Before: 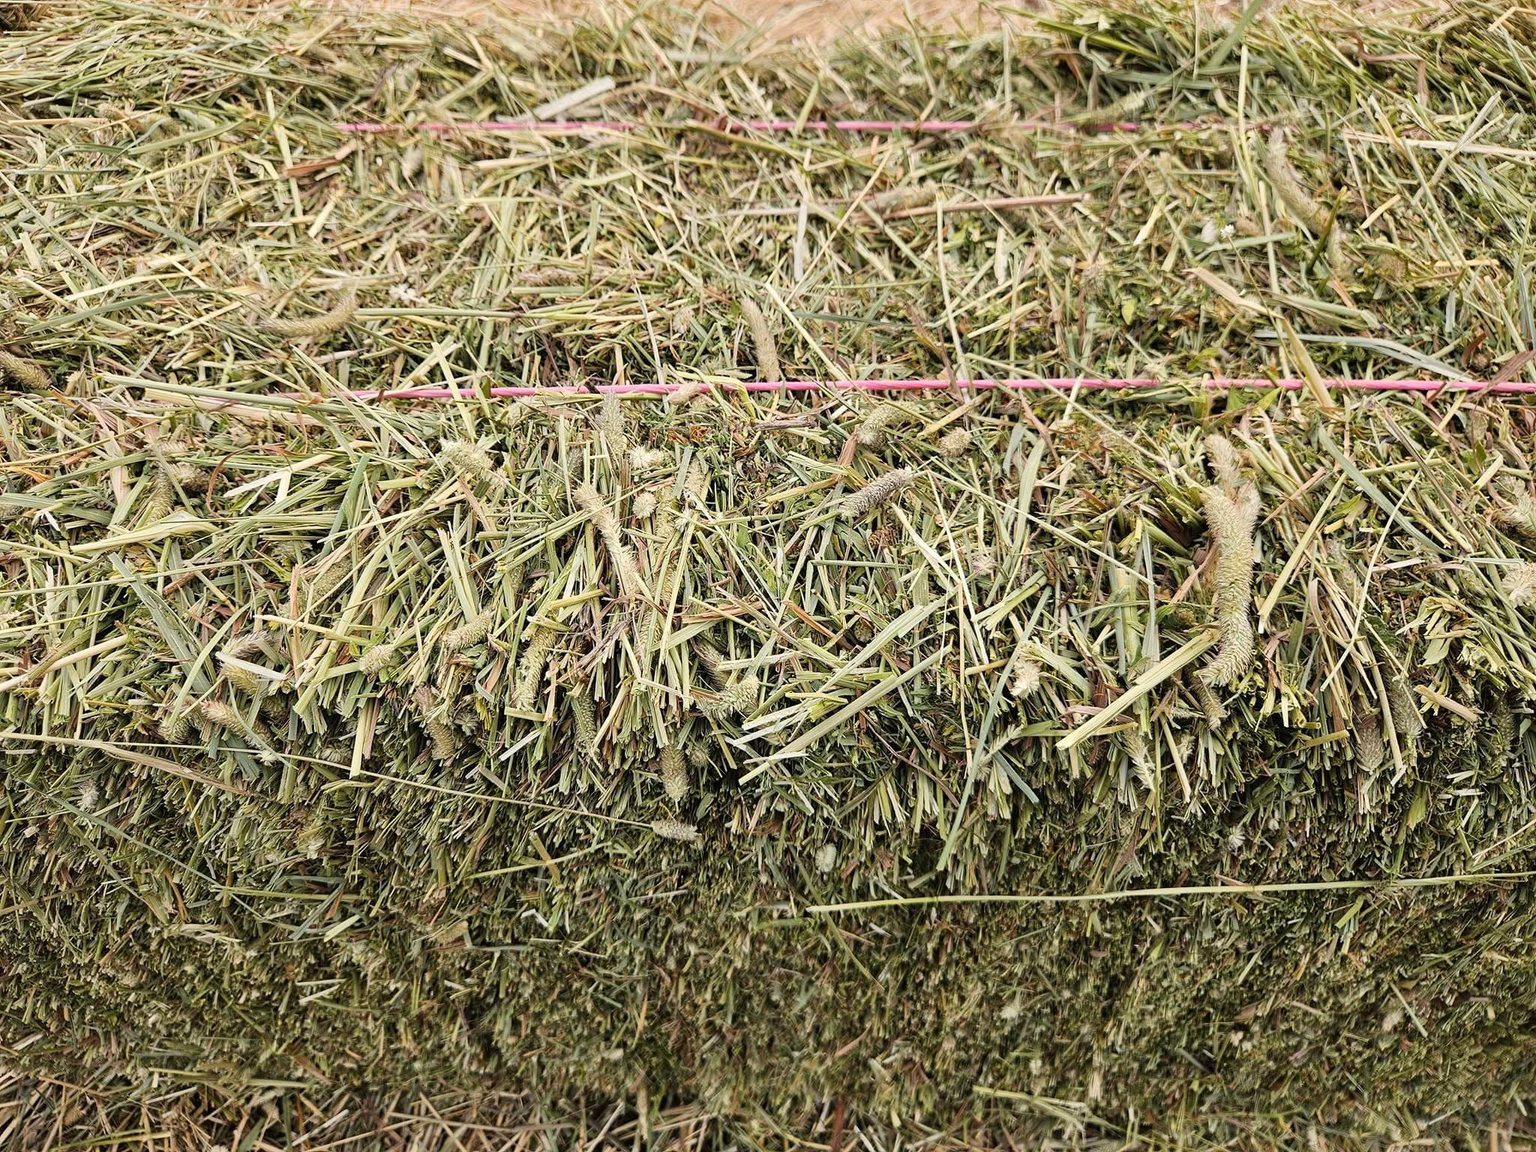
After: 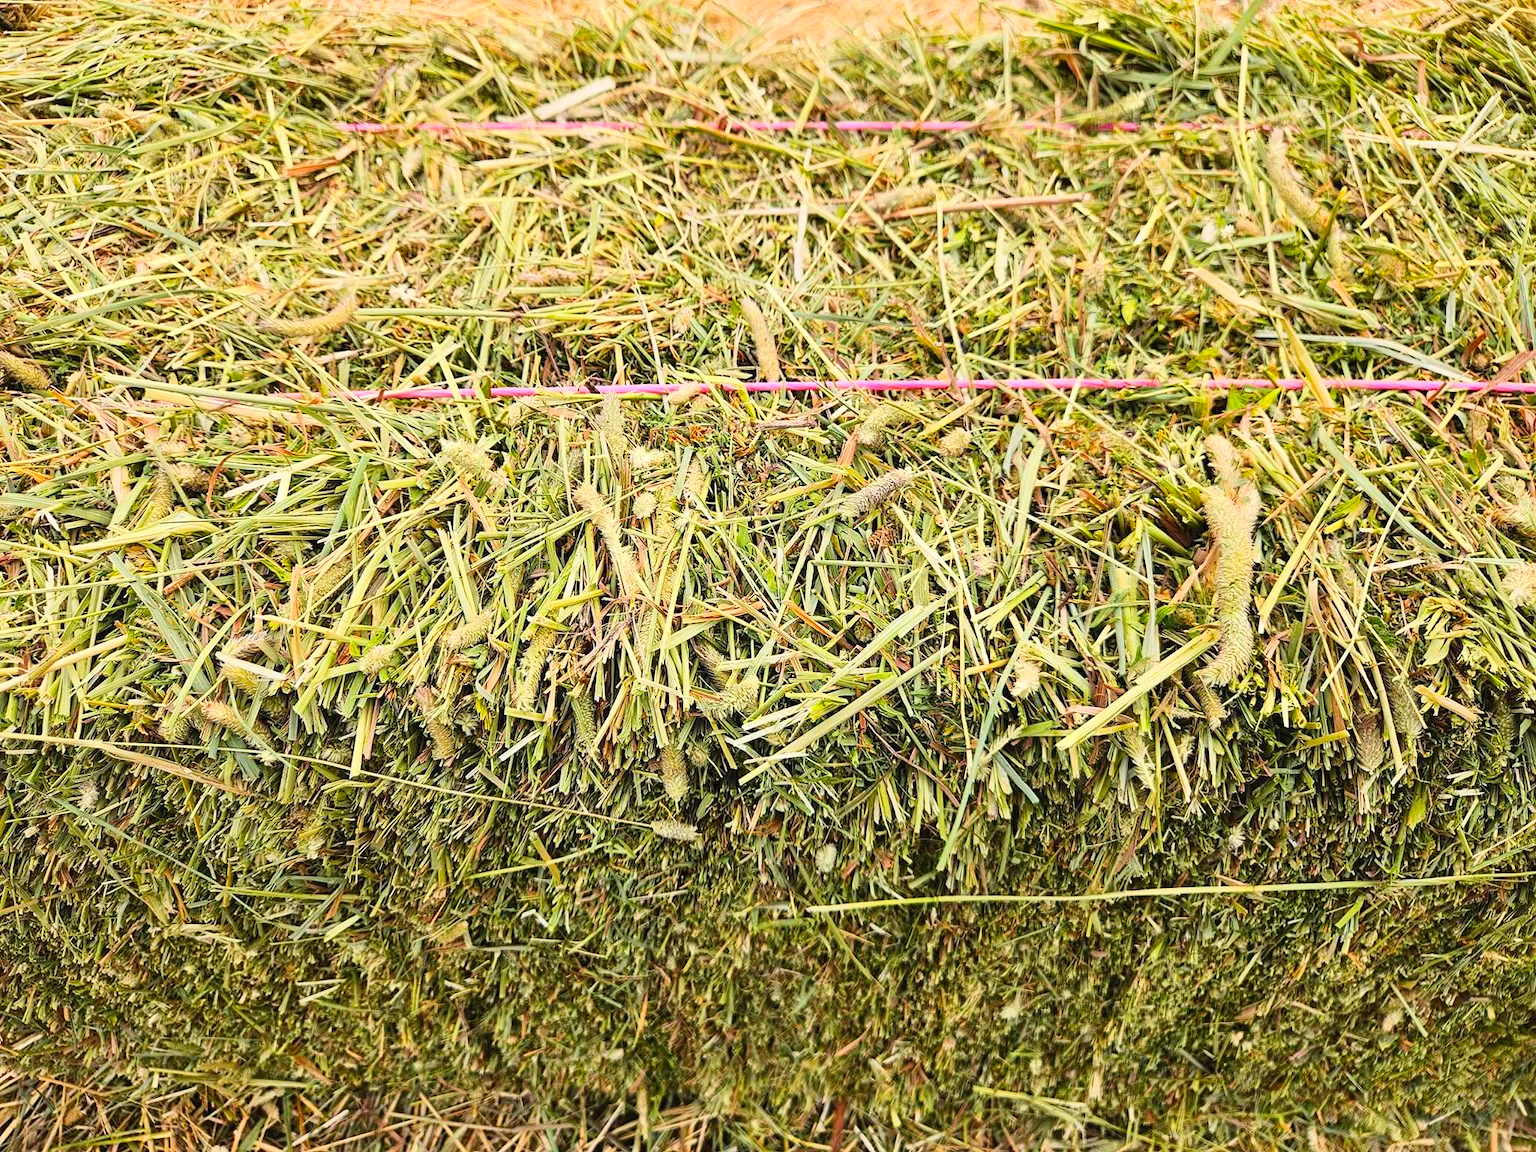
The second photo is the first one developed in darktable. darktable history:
contrast brightness saturation: contrast 0.197, brightness 0.194, saturation 0.807
